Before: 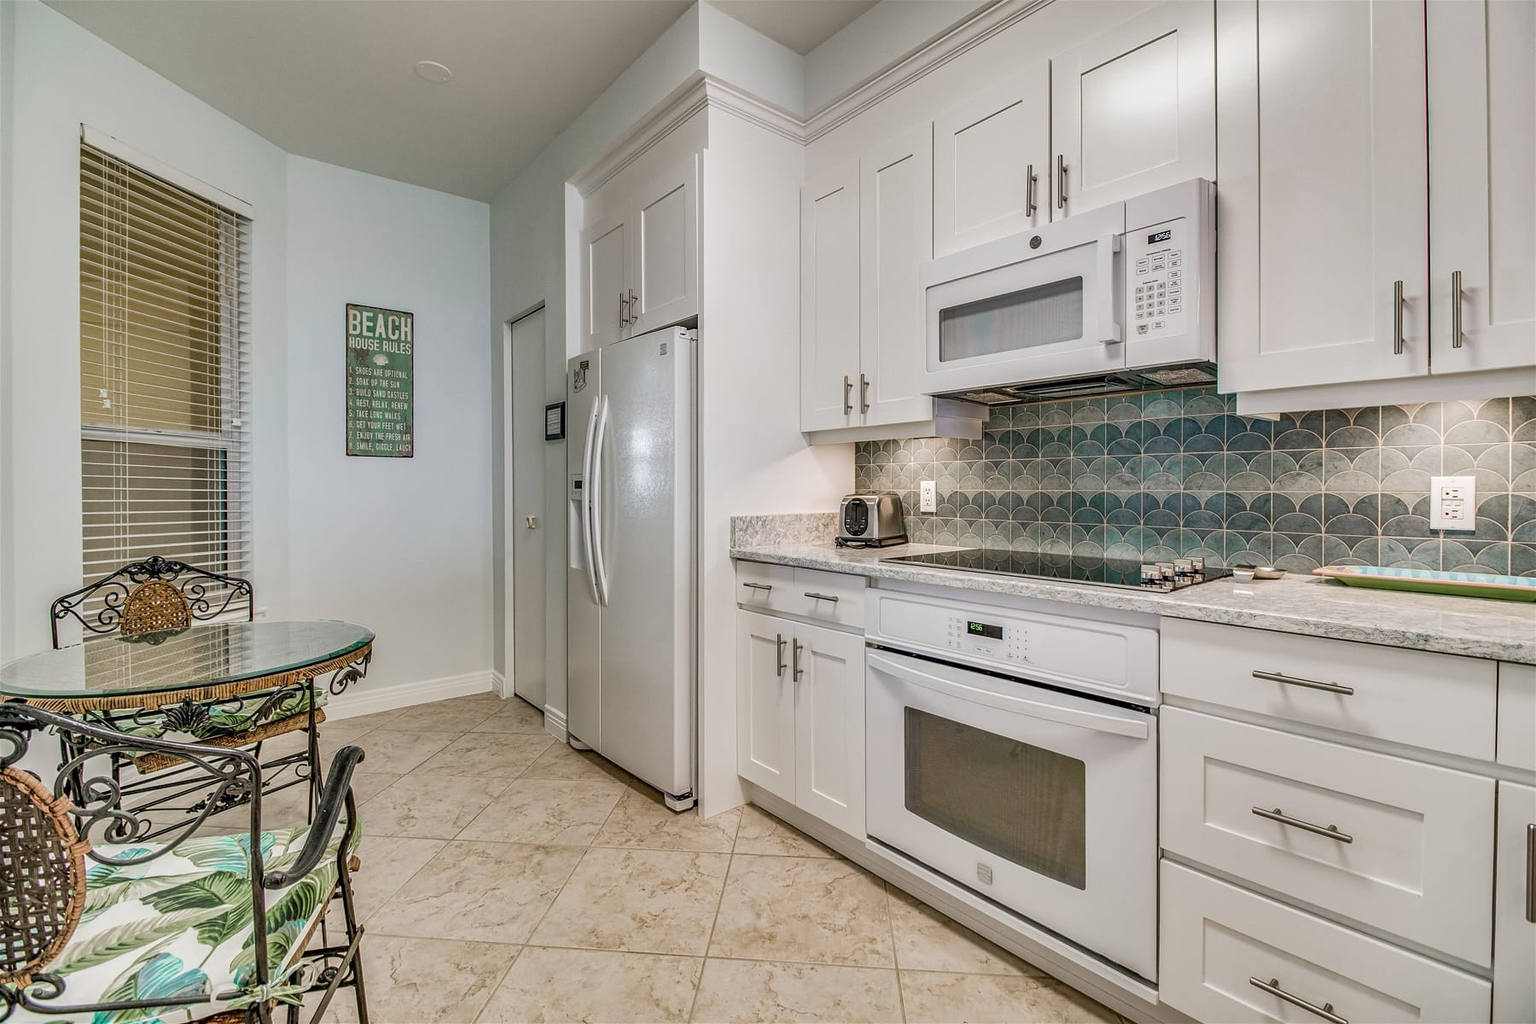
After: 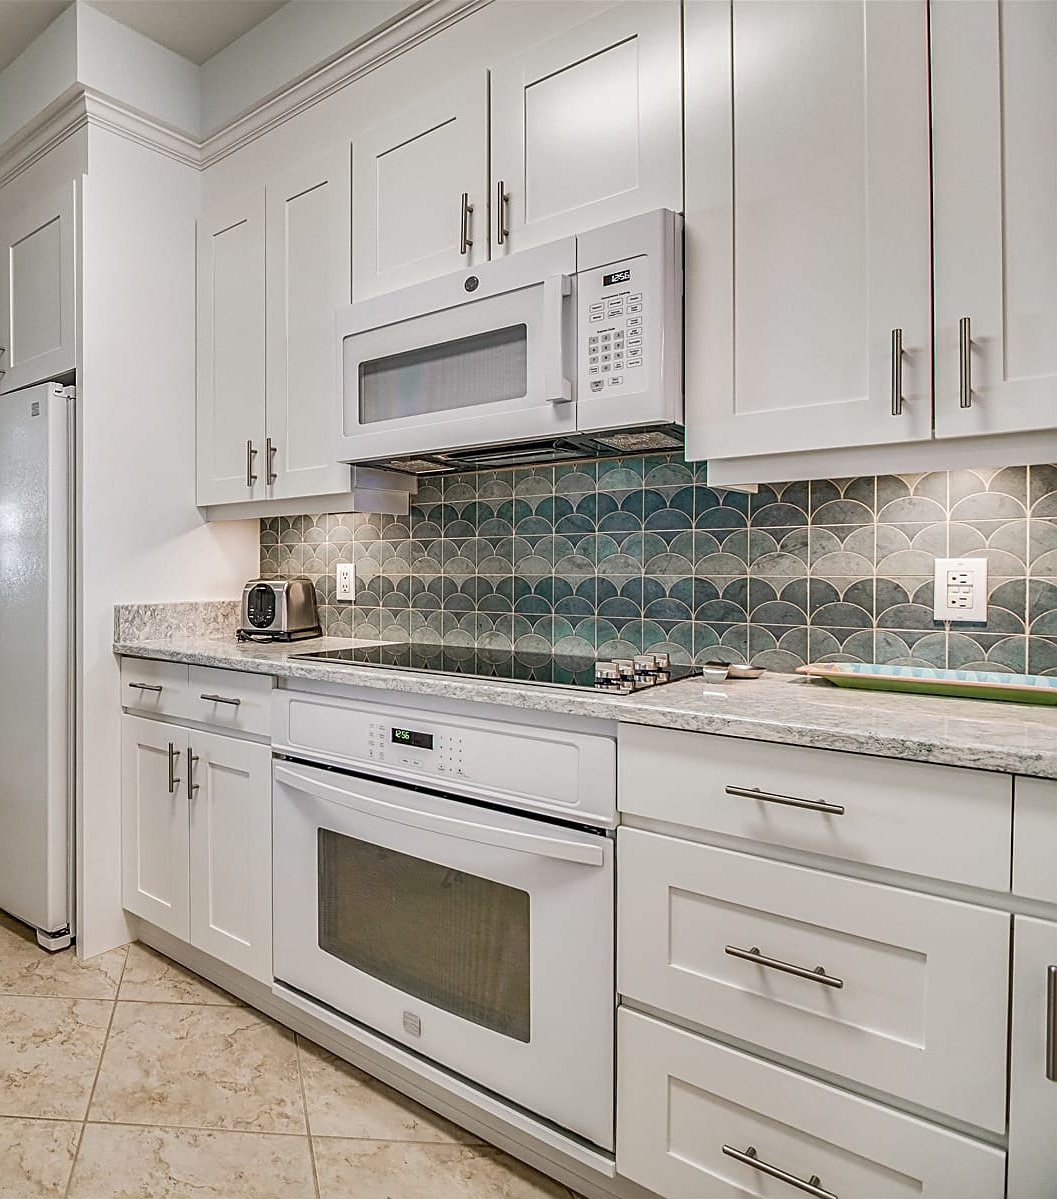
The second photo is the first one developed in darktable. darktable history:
crop: left 41.235%
color calibration: illuminant same as pipeline (D50), adaptation XYZ, x 0.347, y 0.357, temperature 5019.8 K
sharpen: on, module defaults
